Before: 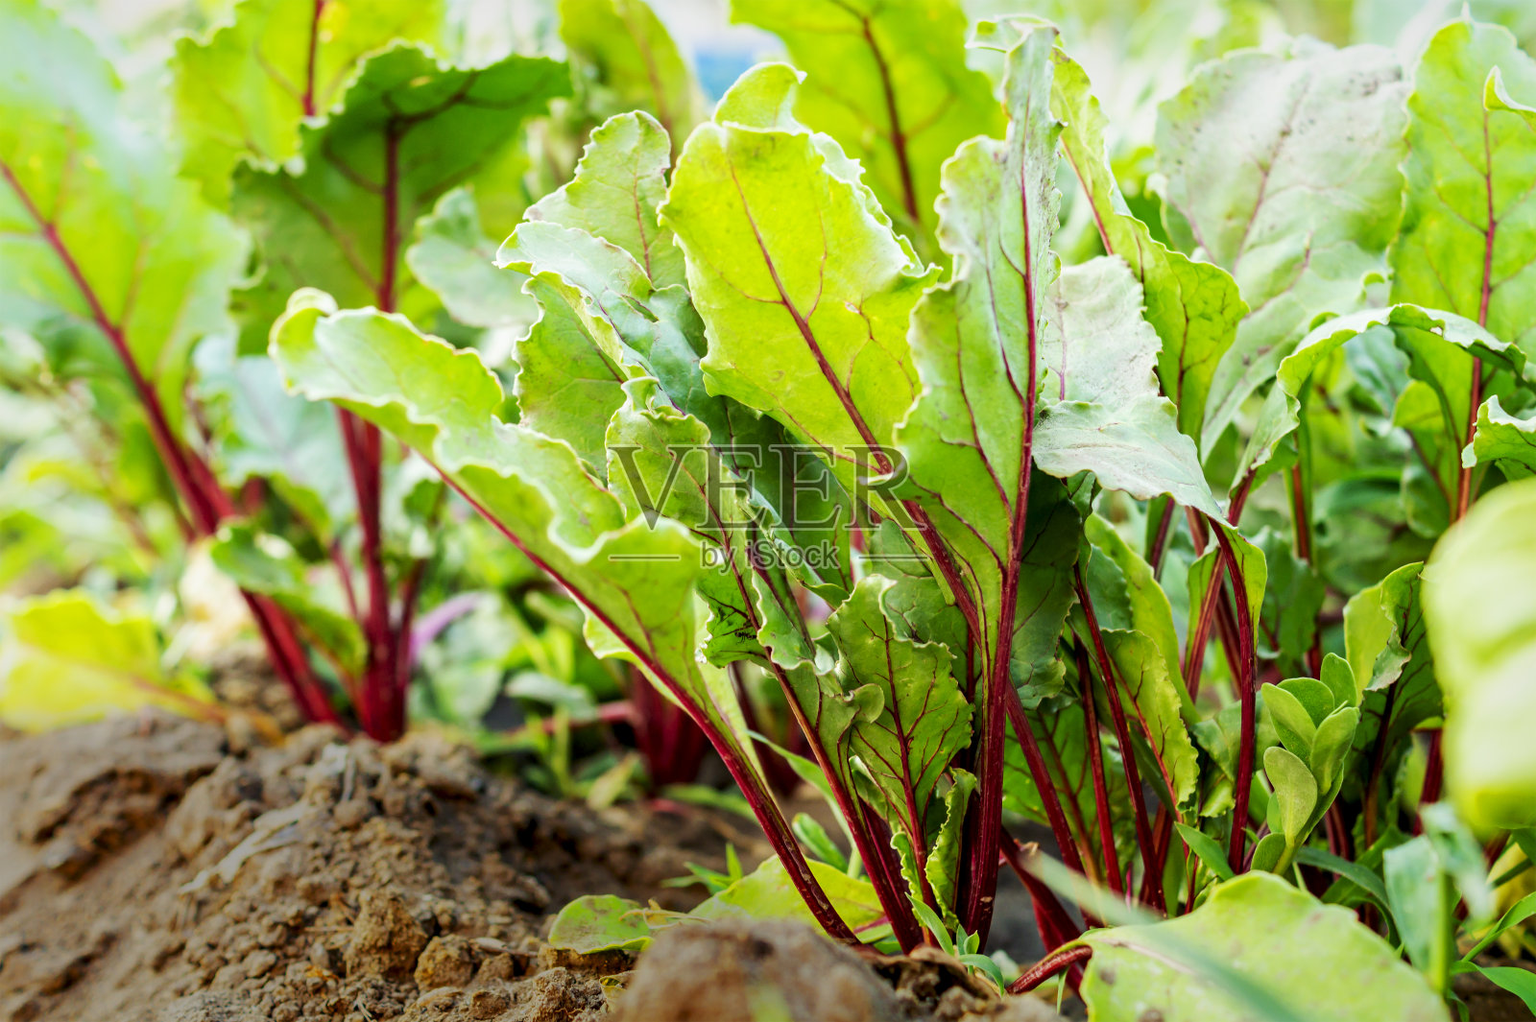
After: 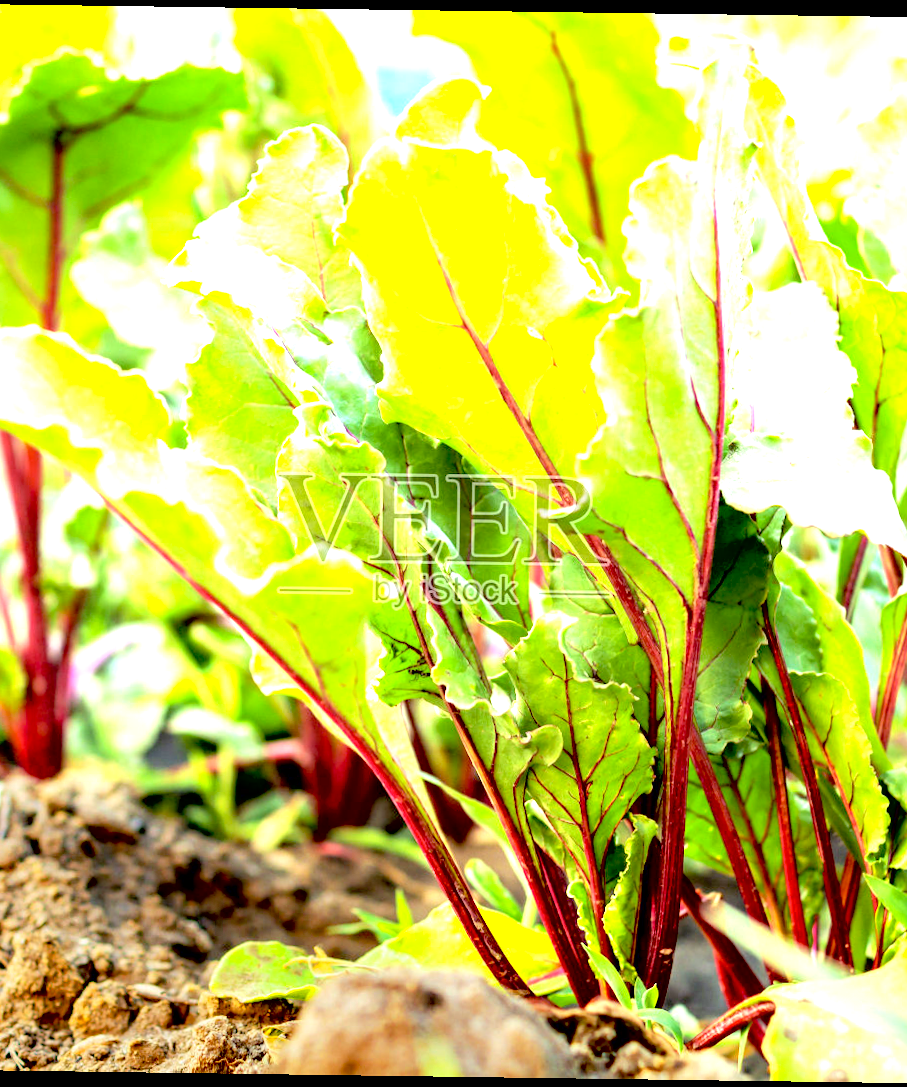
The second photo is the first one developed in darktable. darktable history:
rotate and perspective: rotation 0.8°, automatic cropping off
crop and rotate: left 22.516%, right 21.234%
exposure: black level correction 0.009, exposure 1.425 EV, compensate highlight preservation false
contrast brightness saturation: brightness 0.15
